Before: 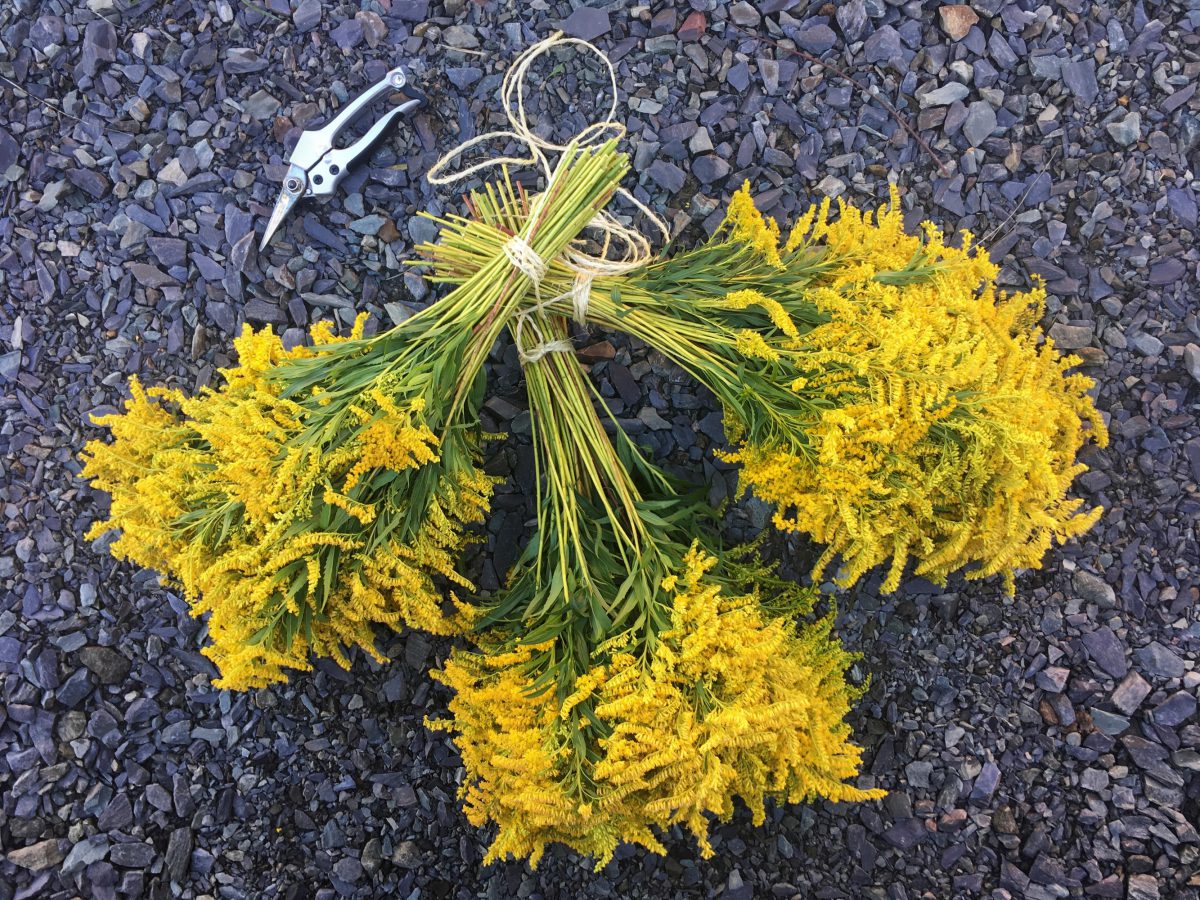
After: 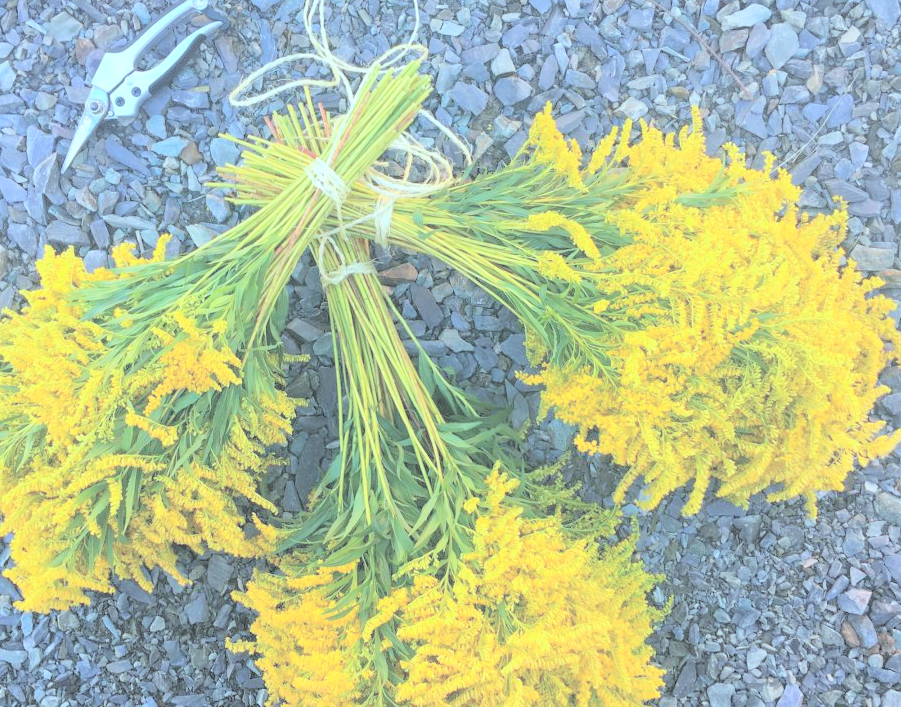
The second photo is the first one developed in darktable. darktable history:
crop: left 16.547%, top 8.718%, right 8.325%, bottom 12.64%
contrast brightness saturation: brightness 0.992
color correction: highlights a* -10.1, highlights b* -10.23
